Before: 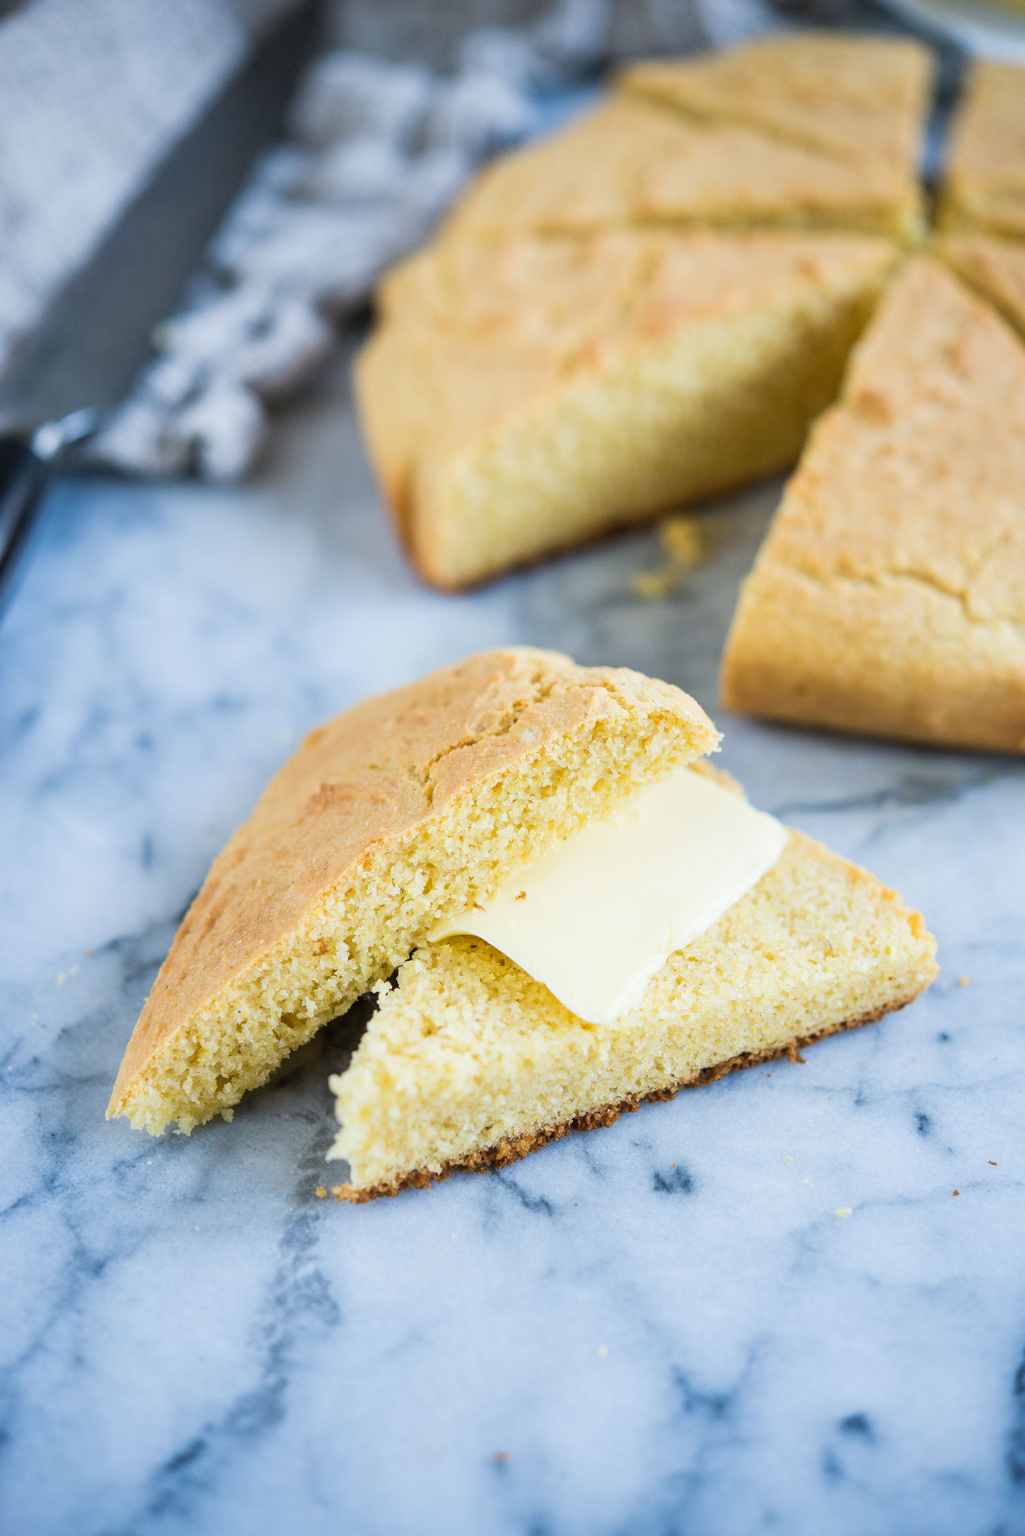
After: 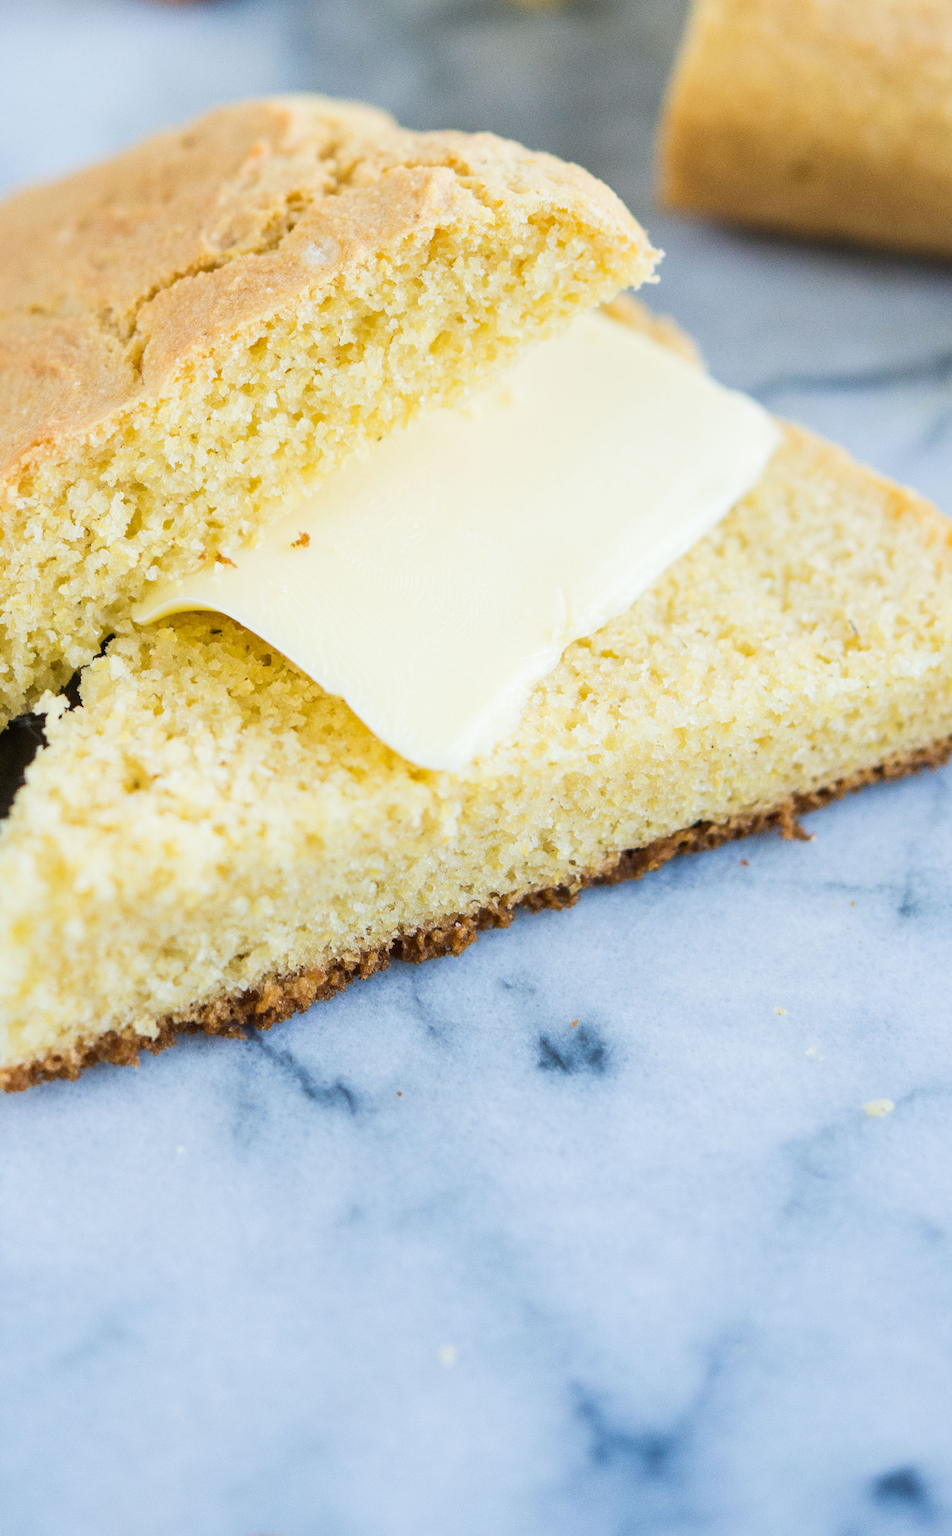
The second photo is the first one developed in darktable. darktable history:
crop: left 34.486%, top 38.679%, right 13.609%, bottom 5.454%
